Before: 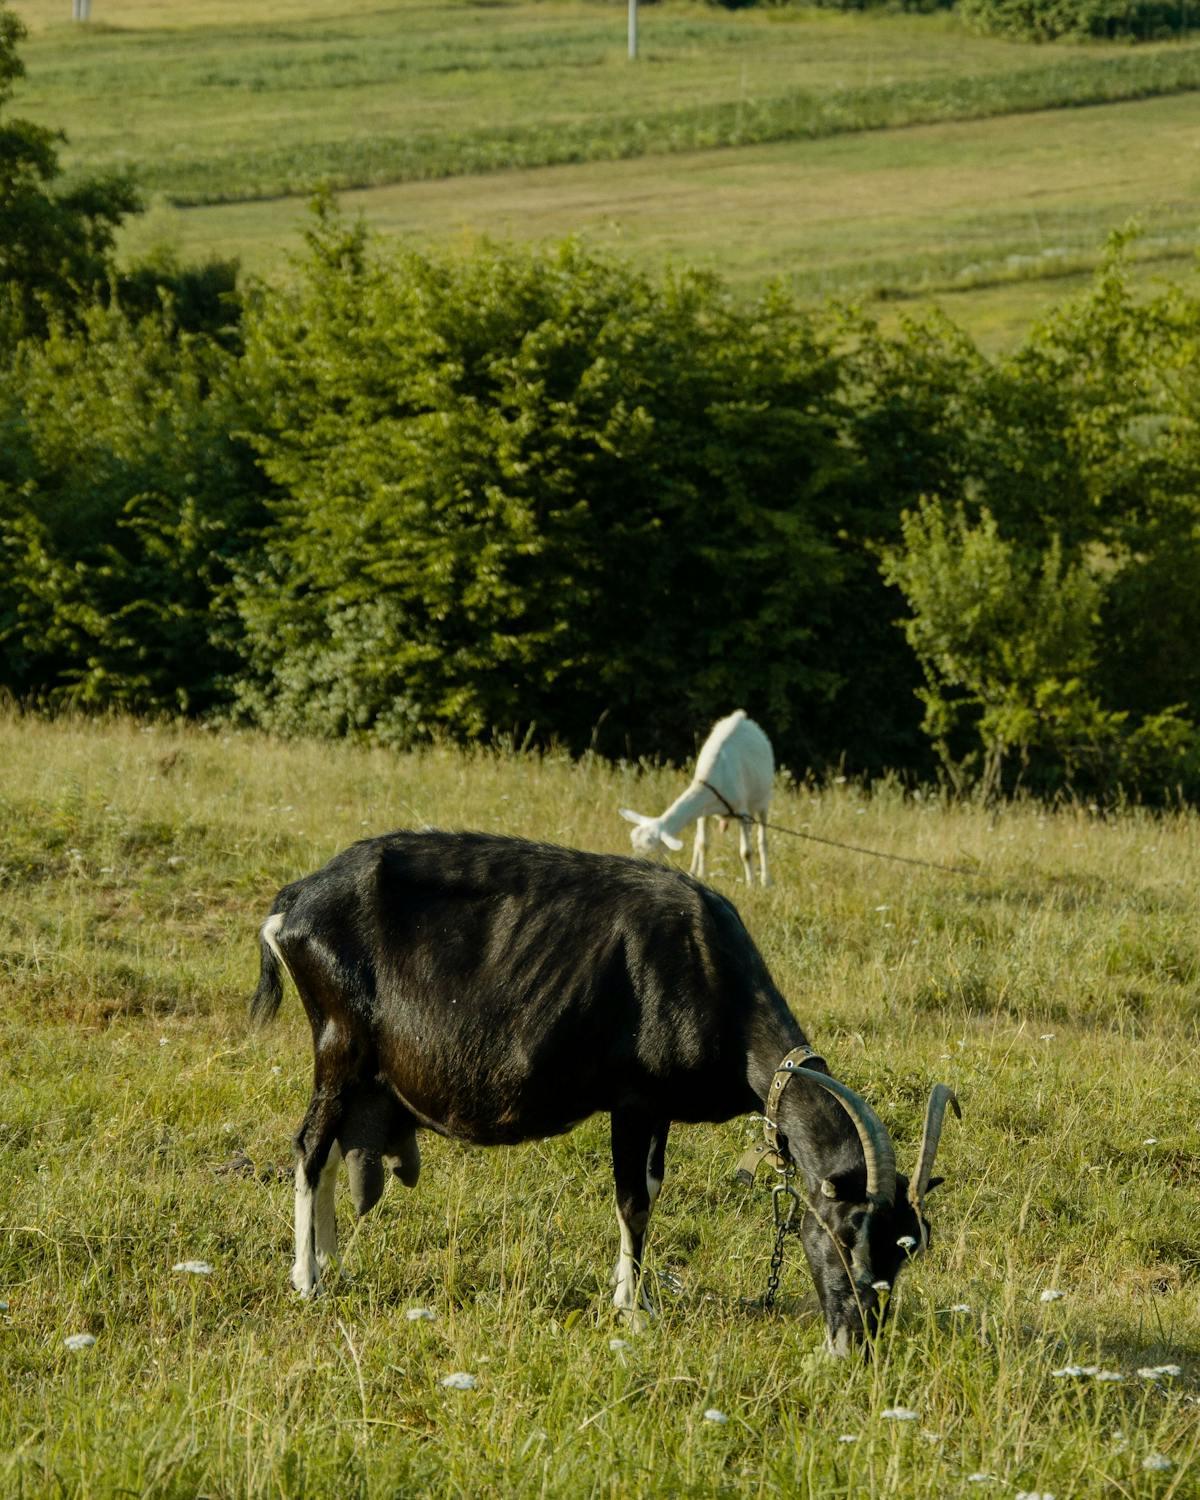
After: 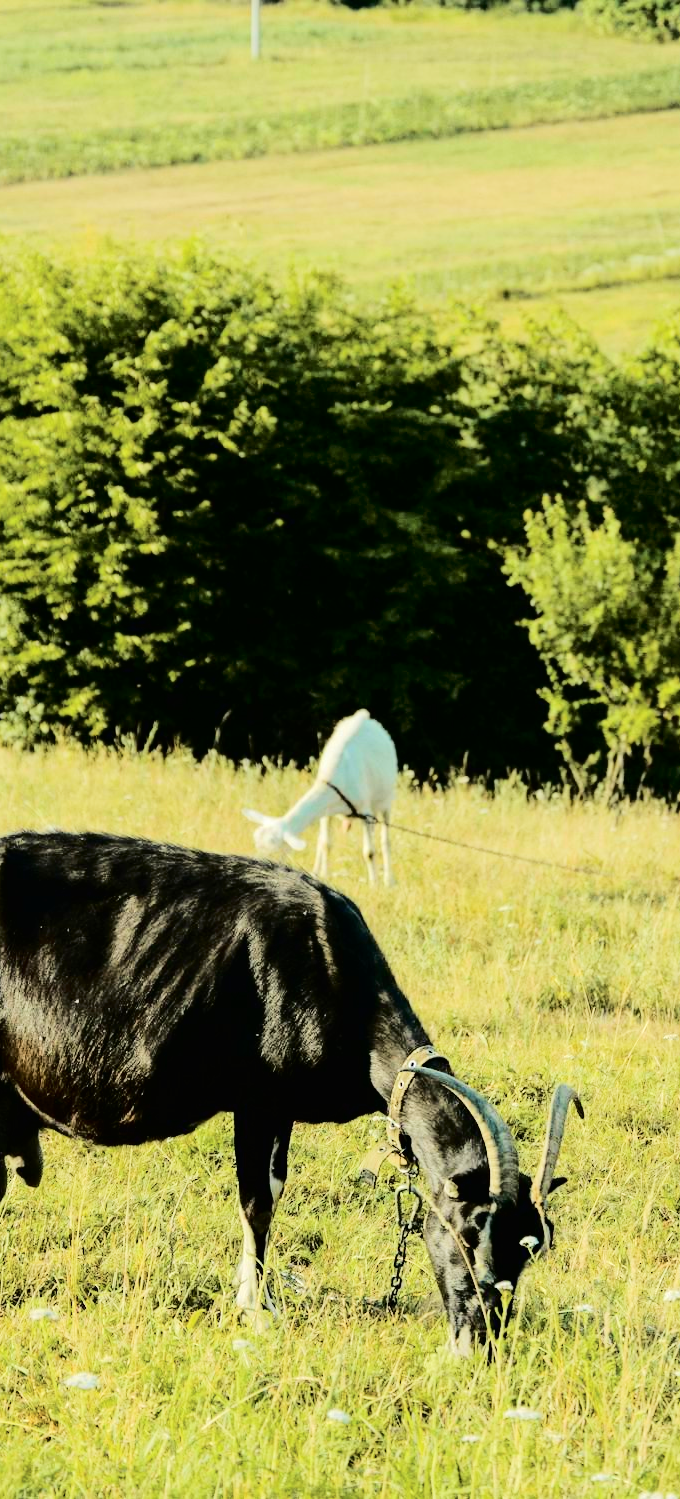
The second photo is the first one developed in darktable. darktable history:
tone equalizer: -7 EV 0.158 EV, -6 EV 0.583 EV, -5 EV 1.17 EV, -4 EV 1.37 EV, -3 EV 1.14 EV, -2 EV 0.6 EV, -1 EV 0.162 EV, edges refinement/feathering 500, mask exposure compensation -1.57 EV, preserve details no
crop: left 31.464%, top 0.001%, right 11.796%
tone curve: curves: ch0 [(0, 0) (0.003, 0.009) (0.011, 0.009) (0.025, 0.01) (0.044, 0.02) (0.069, 0.032) (0.1, 0.048) (0.136, 0.092) (0.177, 0.153) (0.224, 0.217) (0.277, 0.306) (0.335, 0.402) (0.399, 0.488) (0.468, 0.574) (0.543, 0.648) (0.623, 0.716) (0.709, 0.783) (0.801, 0.851) (0.898, 0.92) (1, 1)], color space Lab, independent channels, preserve colors none
exposure: black level correction 0, exposure 0 EV, compensate exposure bias true, compensate highlight preservation false
